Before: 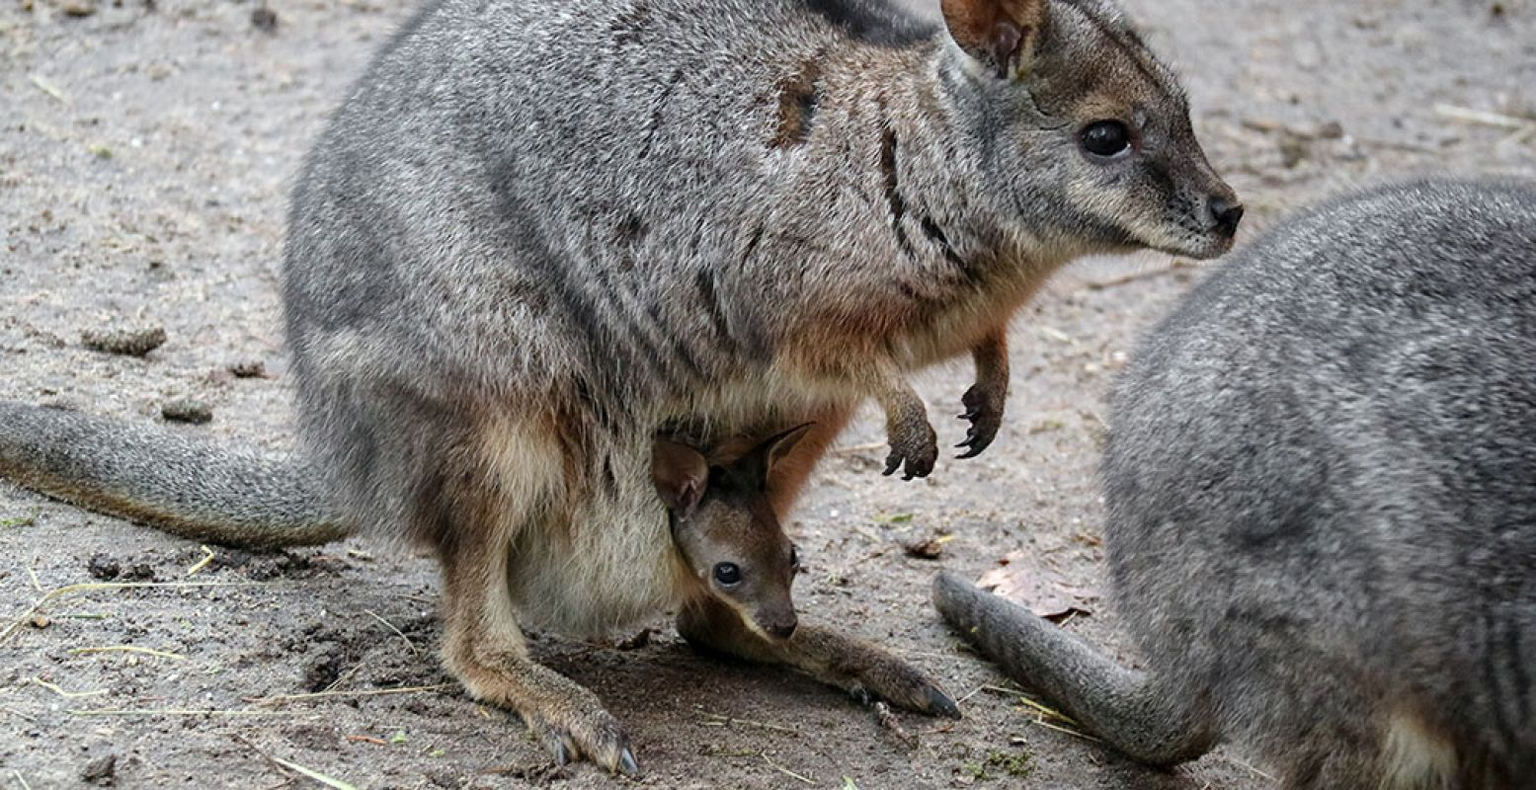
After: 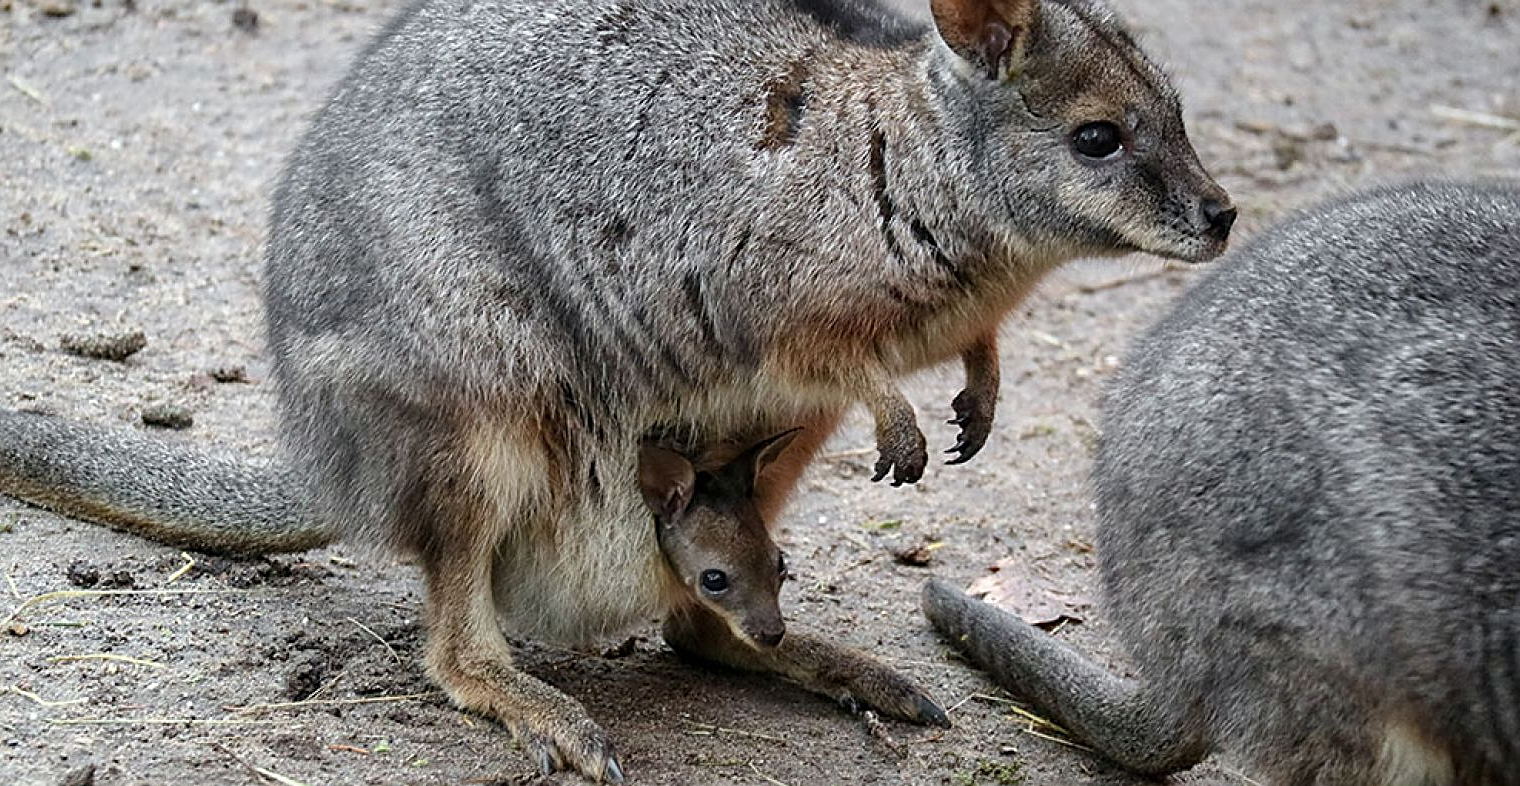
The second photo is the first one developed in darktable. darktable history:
crop and rotate: left 1.501%, right 0.706%, bottom 1.647%
sharpen: on, module defaults
